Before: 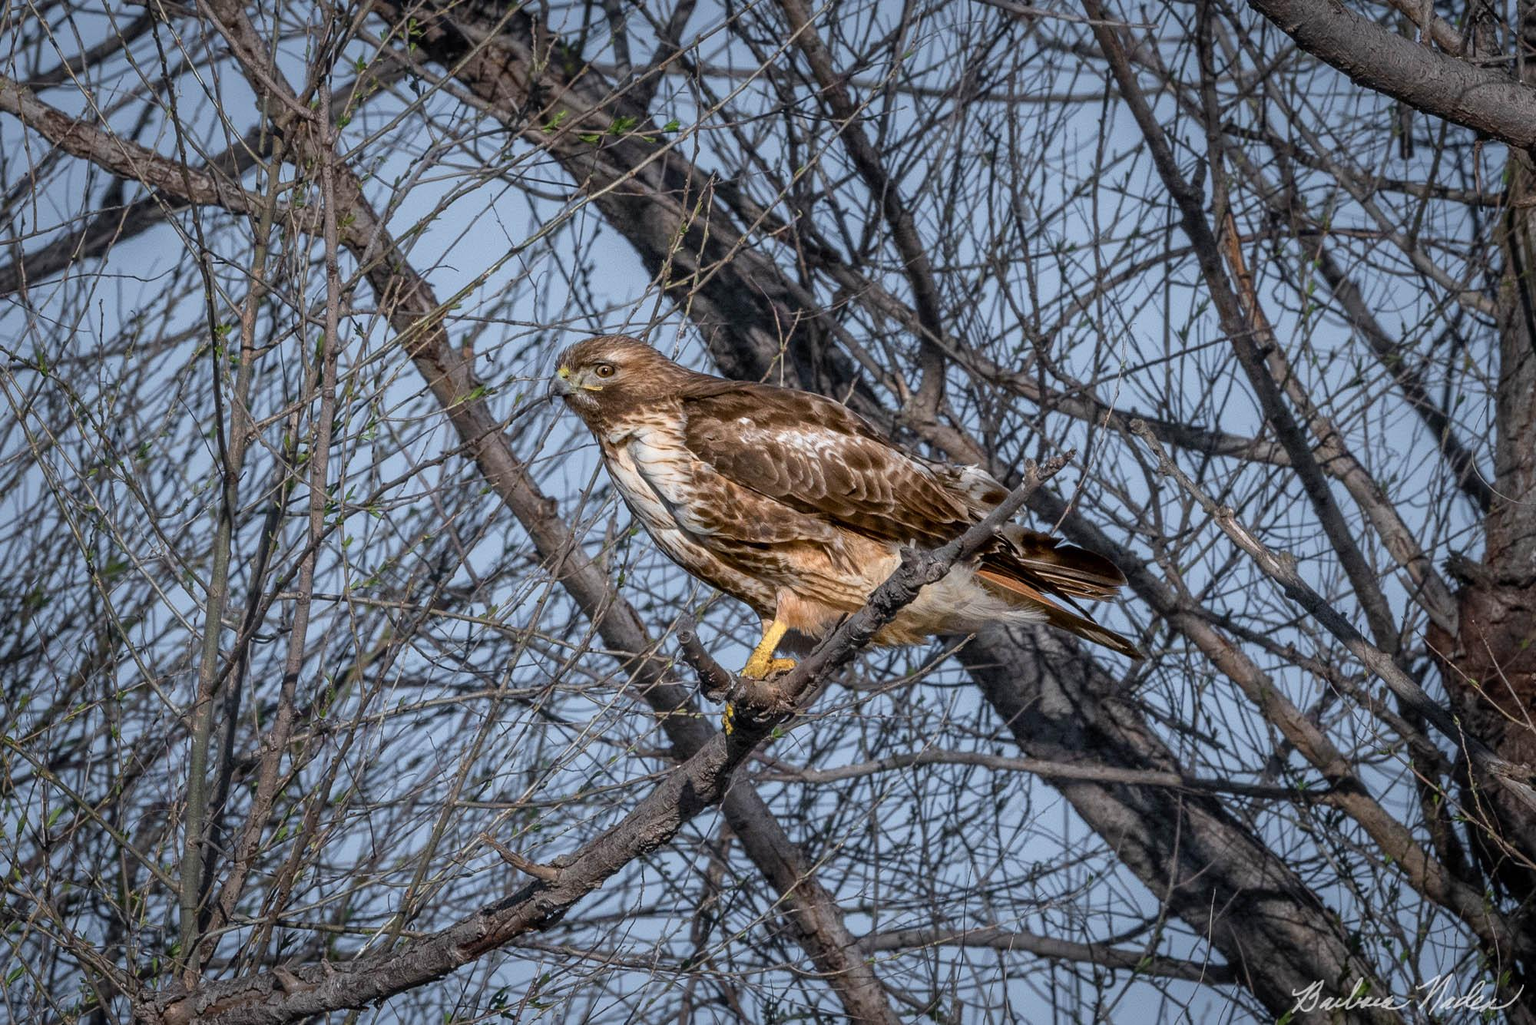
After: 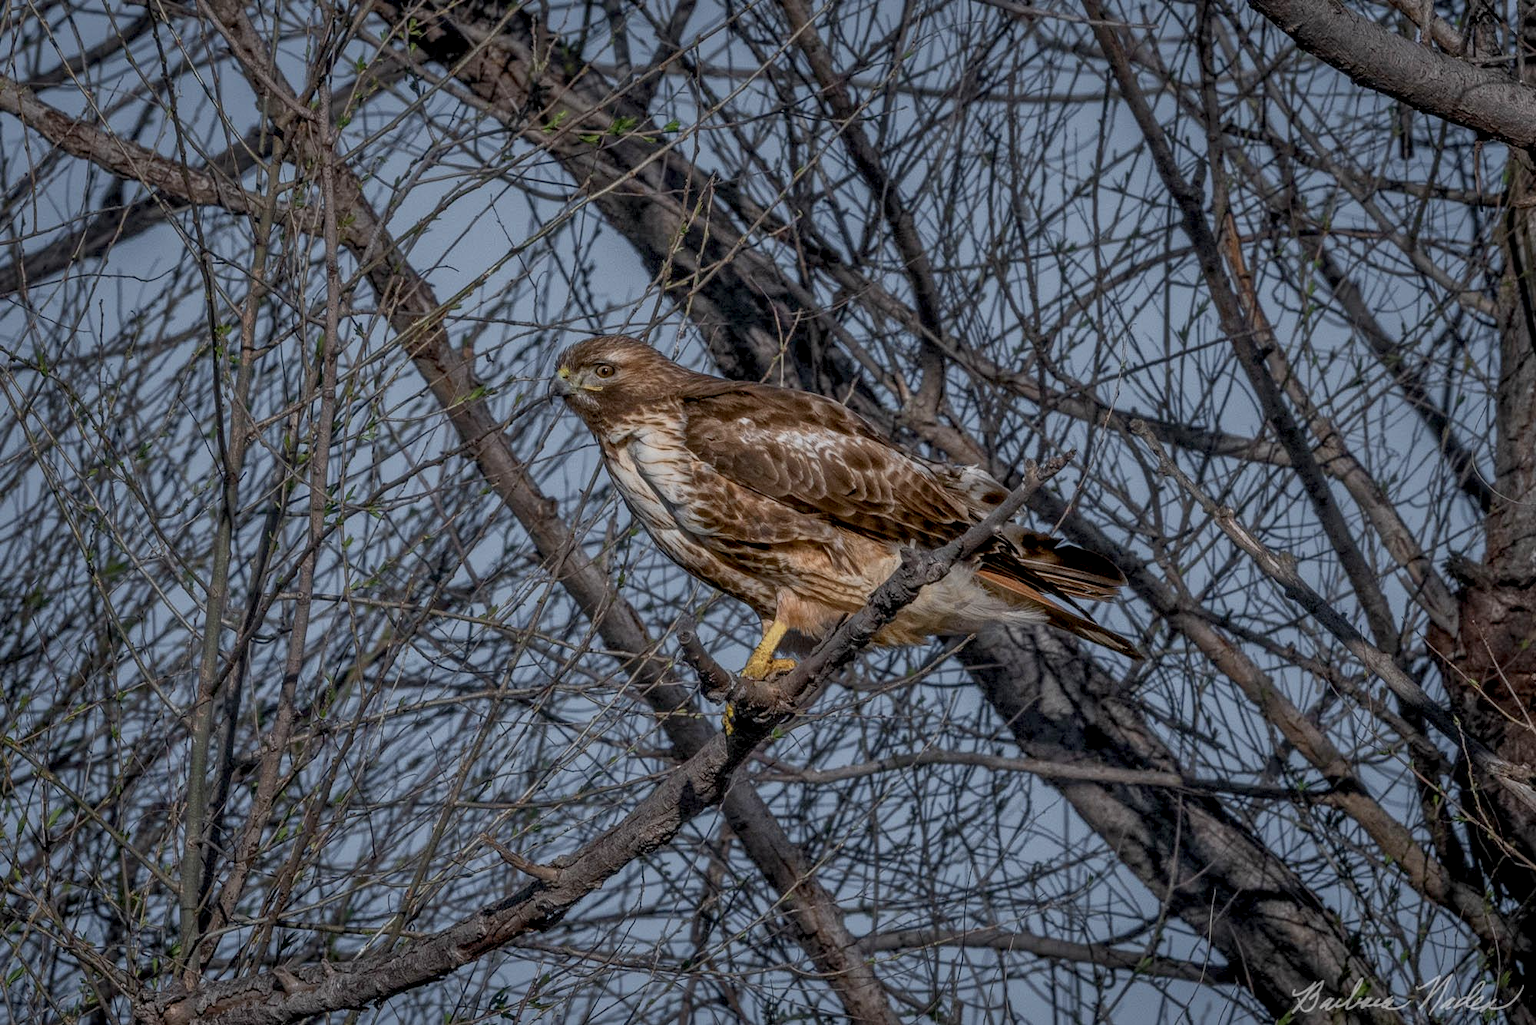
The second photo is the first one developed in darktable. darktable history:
tone equalizer: -8 EV -0.013 EV, -7 EV 0.018 EV, -6 EV -0.008 EV, -5 EV 0.007 EV, -4 EV -0.047 EV, -3 EV -0.23 EV, -2 EV -0.652 EV, -1 EV -0.976 EV, +0 EV -0.964 EV
local contrast: highlights 61%, detail 143%, midtone range 0.429
